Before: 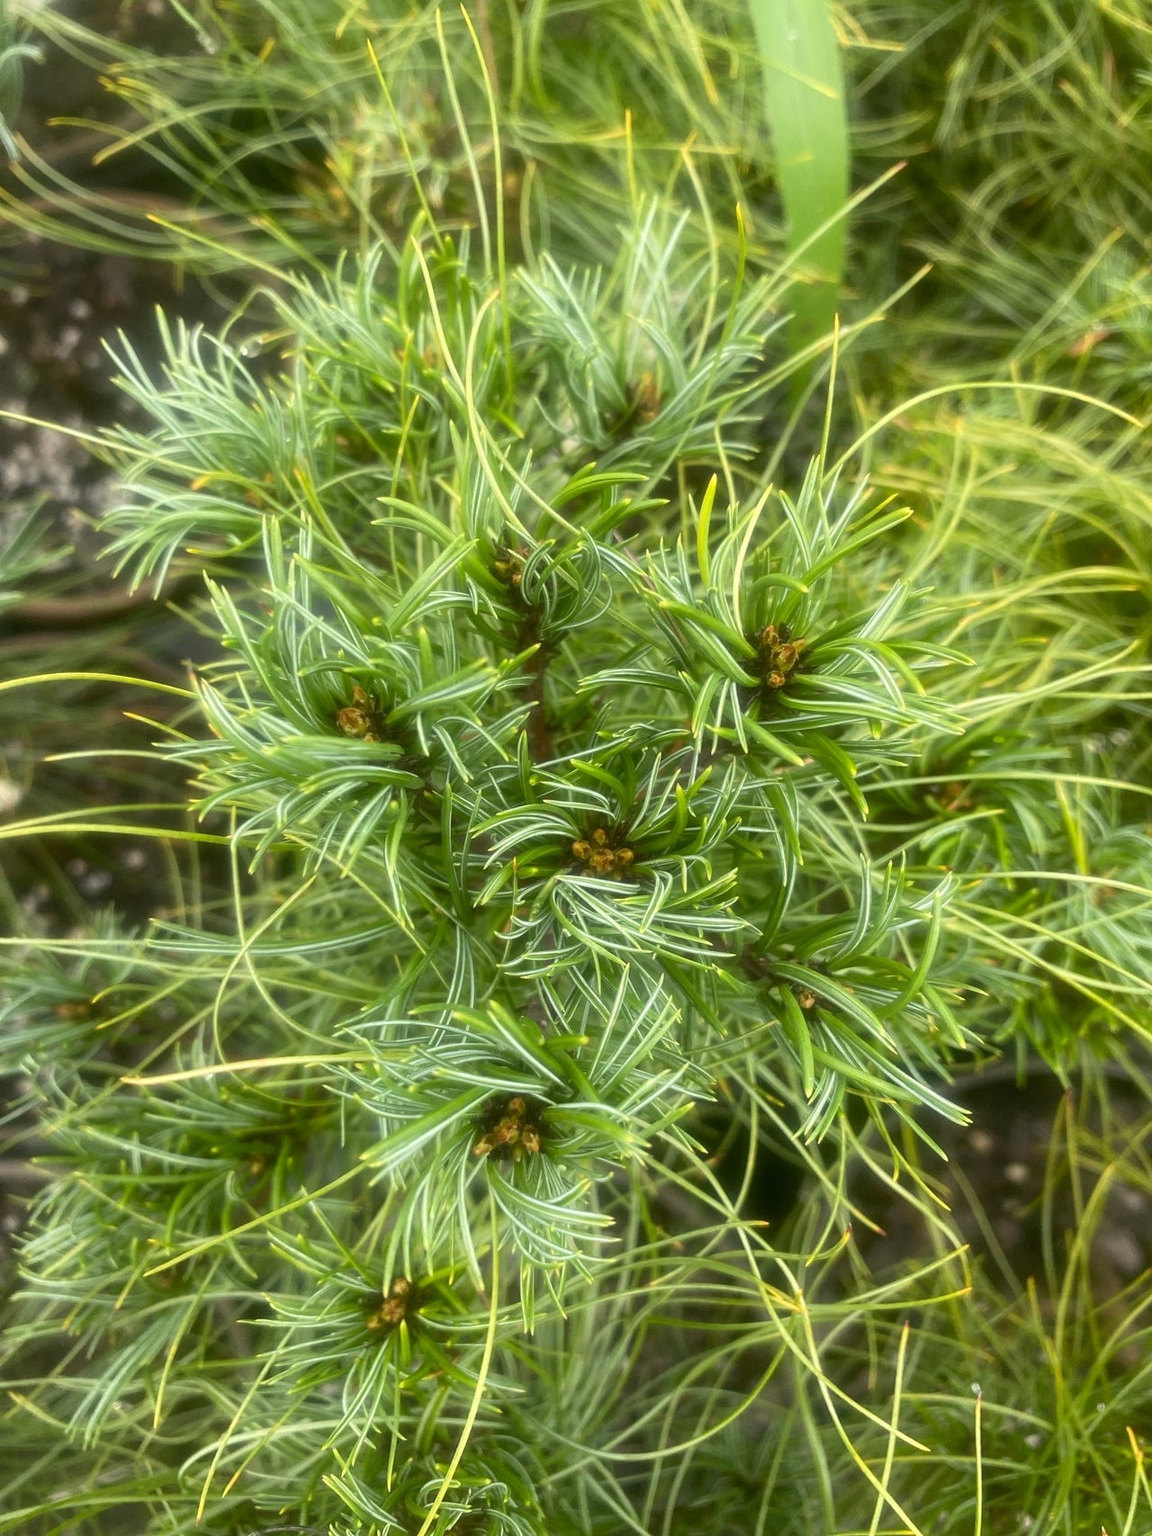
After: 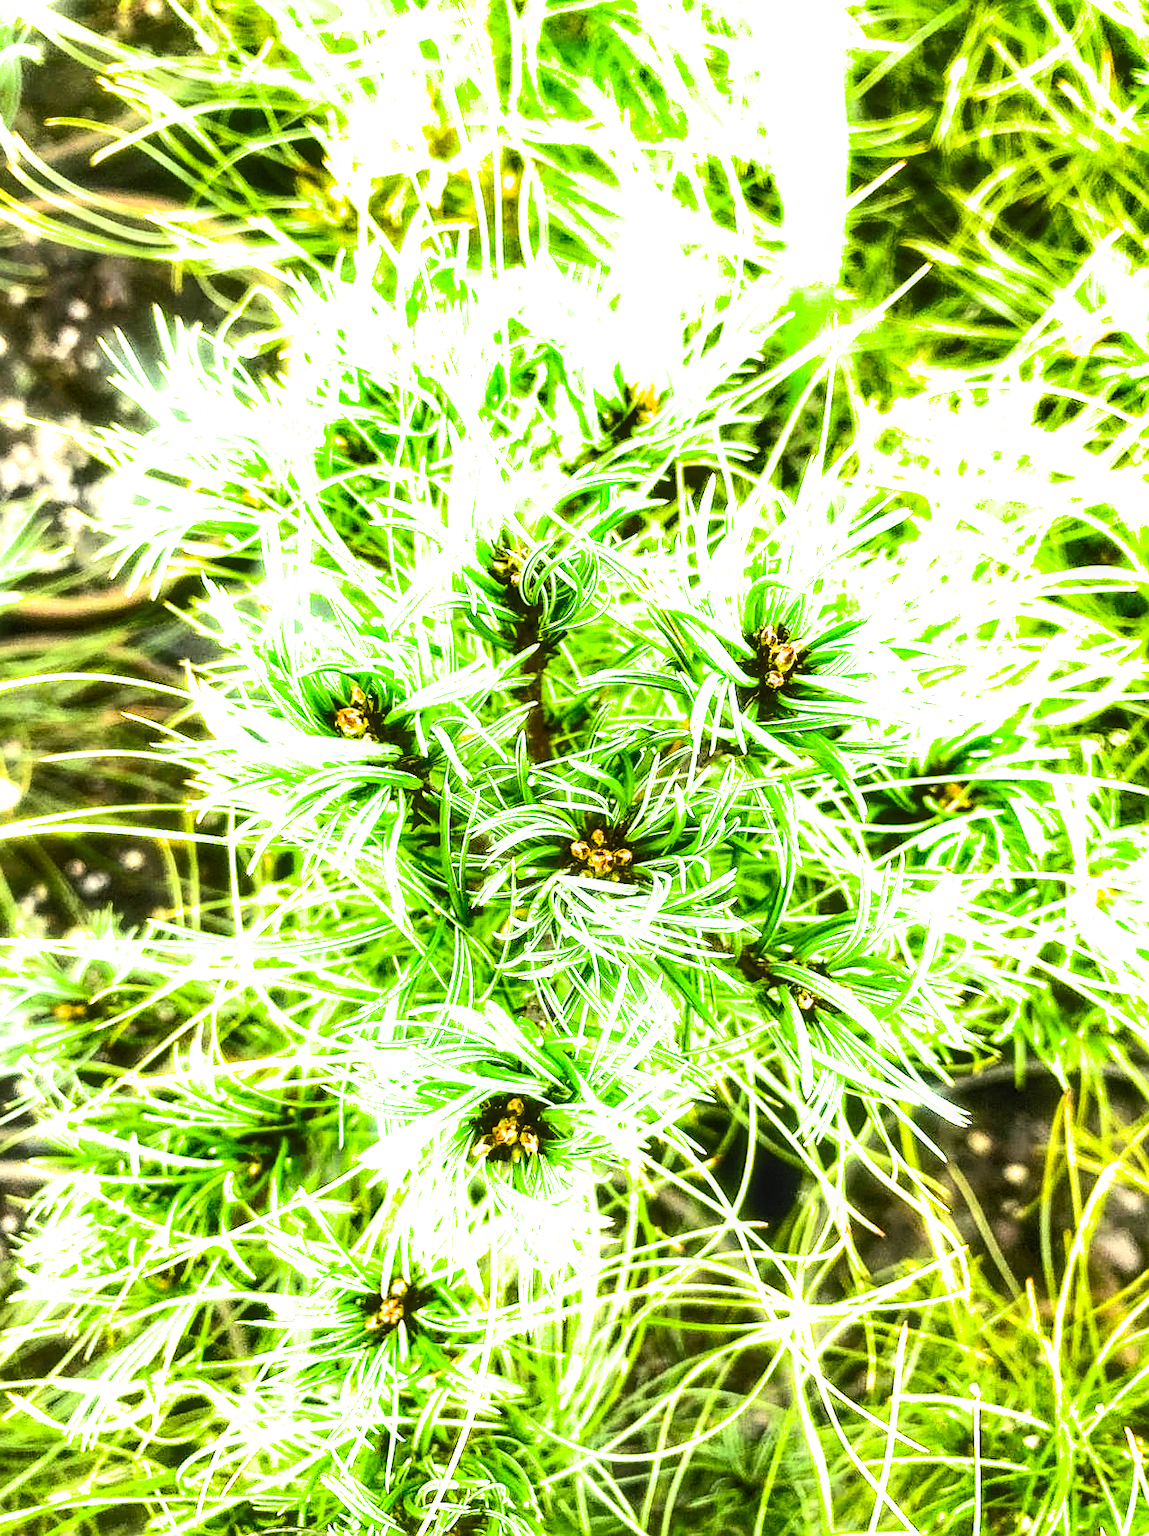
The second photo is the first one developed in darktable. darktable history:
local contrast: detail 130%
crop: left 0.161%
sharpen: amount 0.49
shadows and highlights: soften with gaussian
contrast brightness saturation: contrast 0.243, brightness 0.247, saturation 0.382
filmic rgb: black relative exposure -8.28 EV, white relative exposure 2.22 EV, threshold 2.94 EV, hardness 7.06, latitude 85.91%, contrast 1.702, highlights saturation mix -3.06%, shadows ↔ highlights balance -2.56%, add noise in highlights 0.002, color science v3 (2019), use custom middle-gray values true, contrast in highlights soft, enable highlight reconstruction true
exposure: black level correction 0, exposure 1.446 EV, compensate highlight preservation false
